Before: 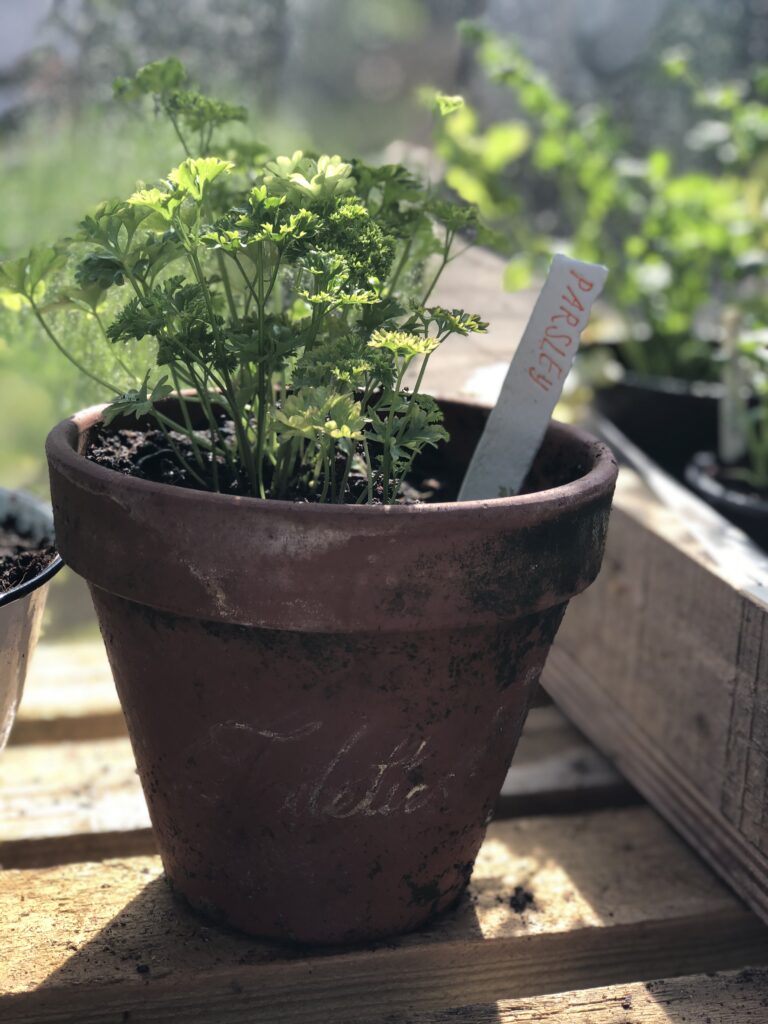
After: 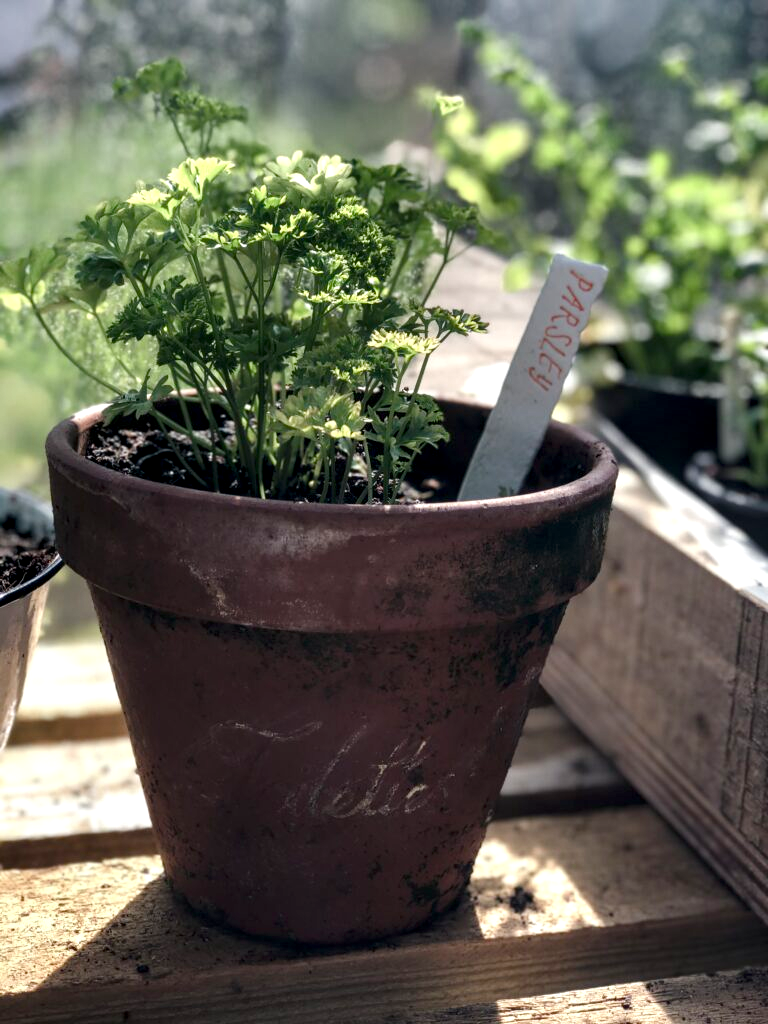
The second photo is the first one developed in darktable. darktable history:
local contrast: detail 135%, midtone range 0.744
color balance rgb: shadows lift › luminance -20.22%, perceptual saturation grading › global saturation 20%, perceptual saturation grading › highlights -48.908%, perceptual saturation grading › shadows 23.935%
